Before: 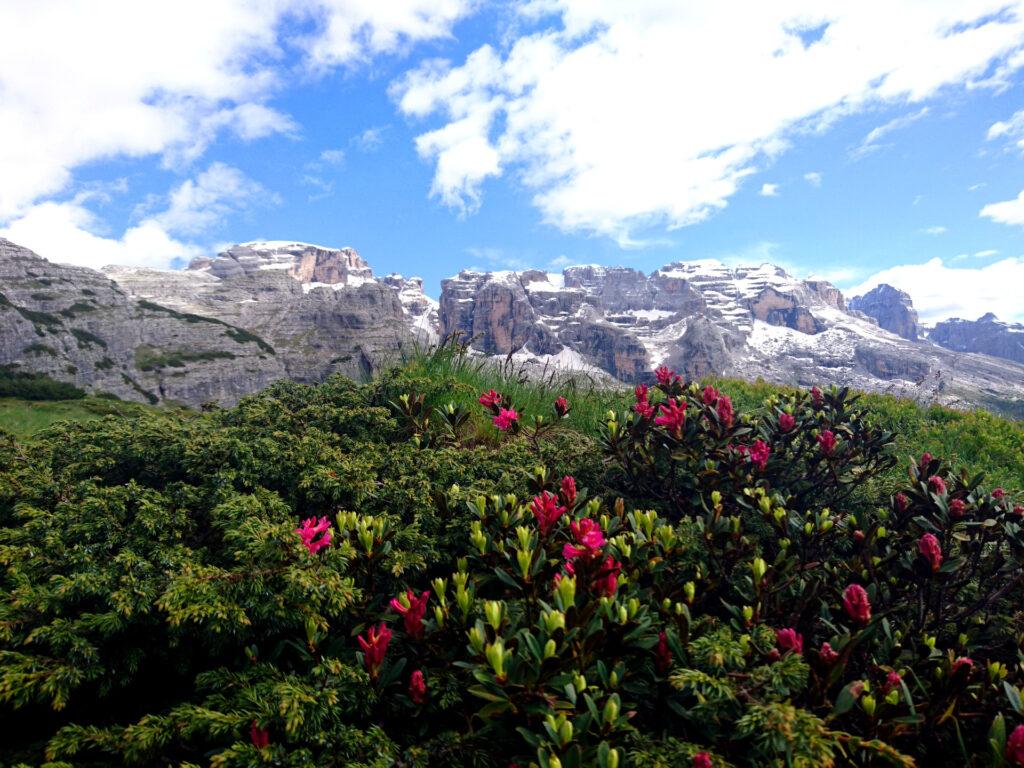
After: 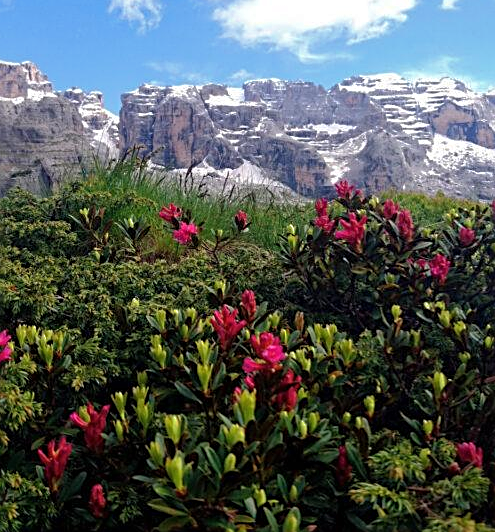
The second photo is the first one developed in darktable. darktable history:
crop: left 31.347%, top 24.3%, right 20.307%, bottom 6.429%
sharpen: on, module defaults
shadows and highlights: shadows 29.97
